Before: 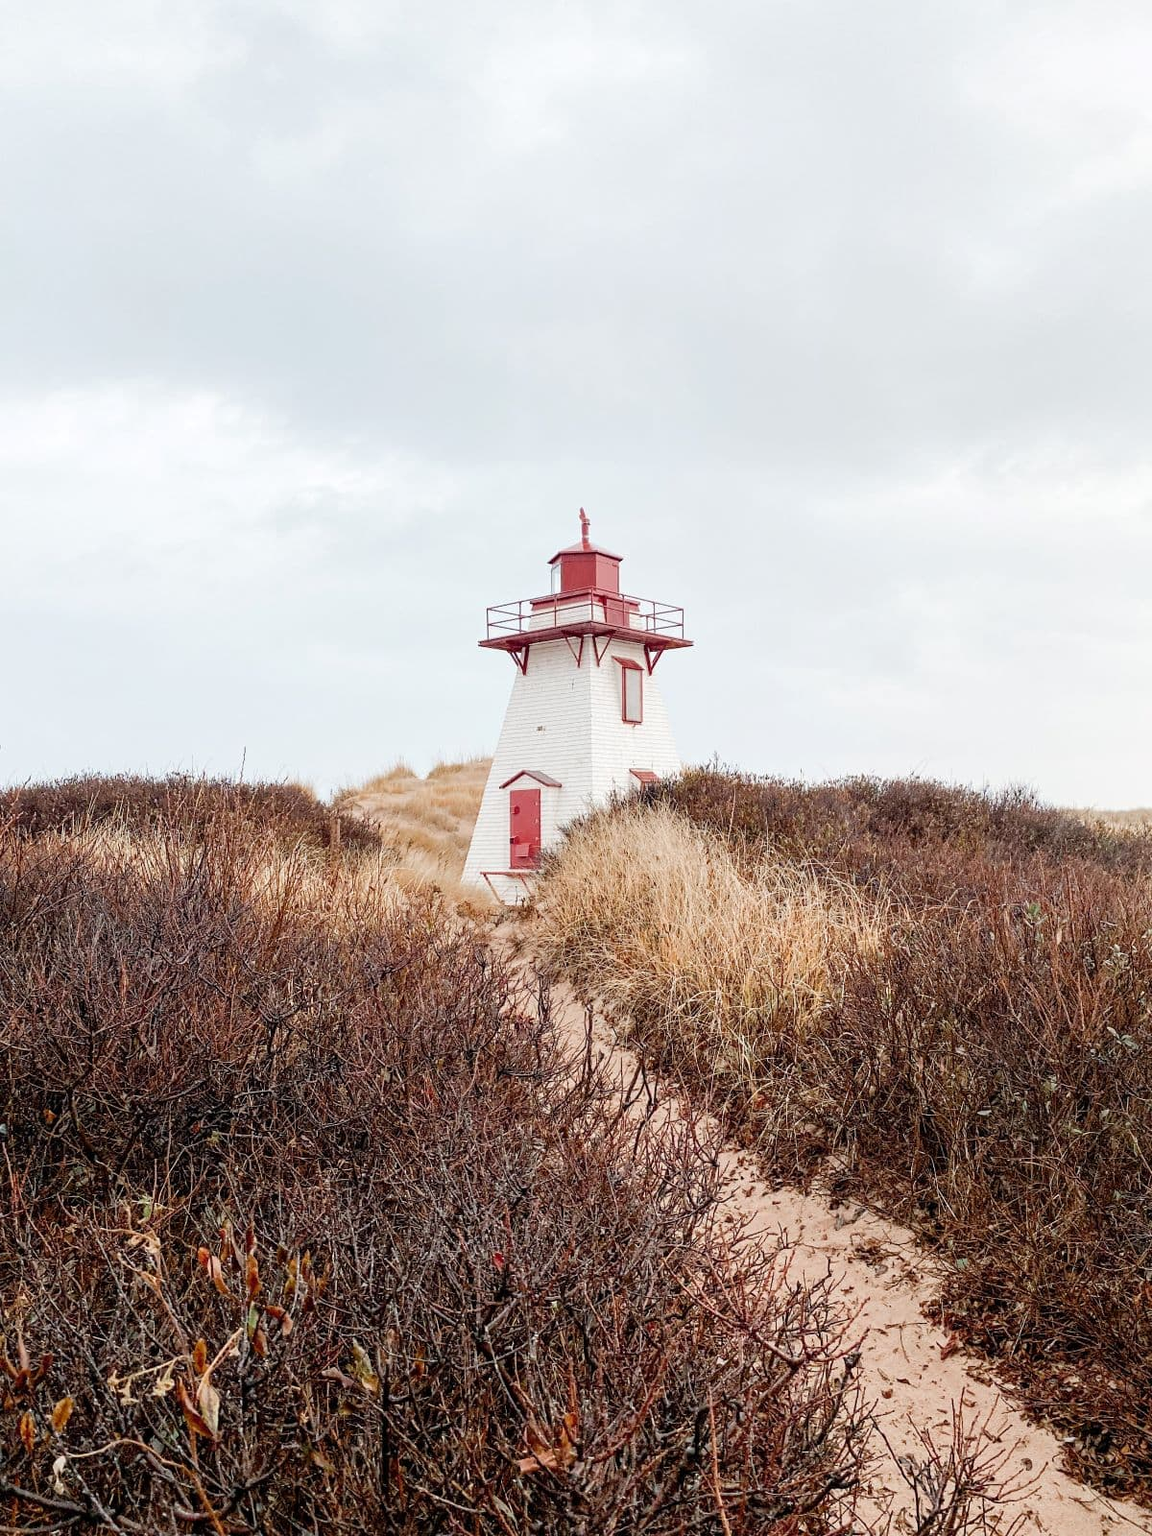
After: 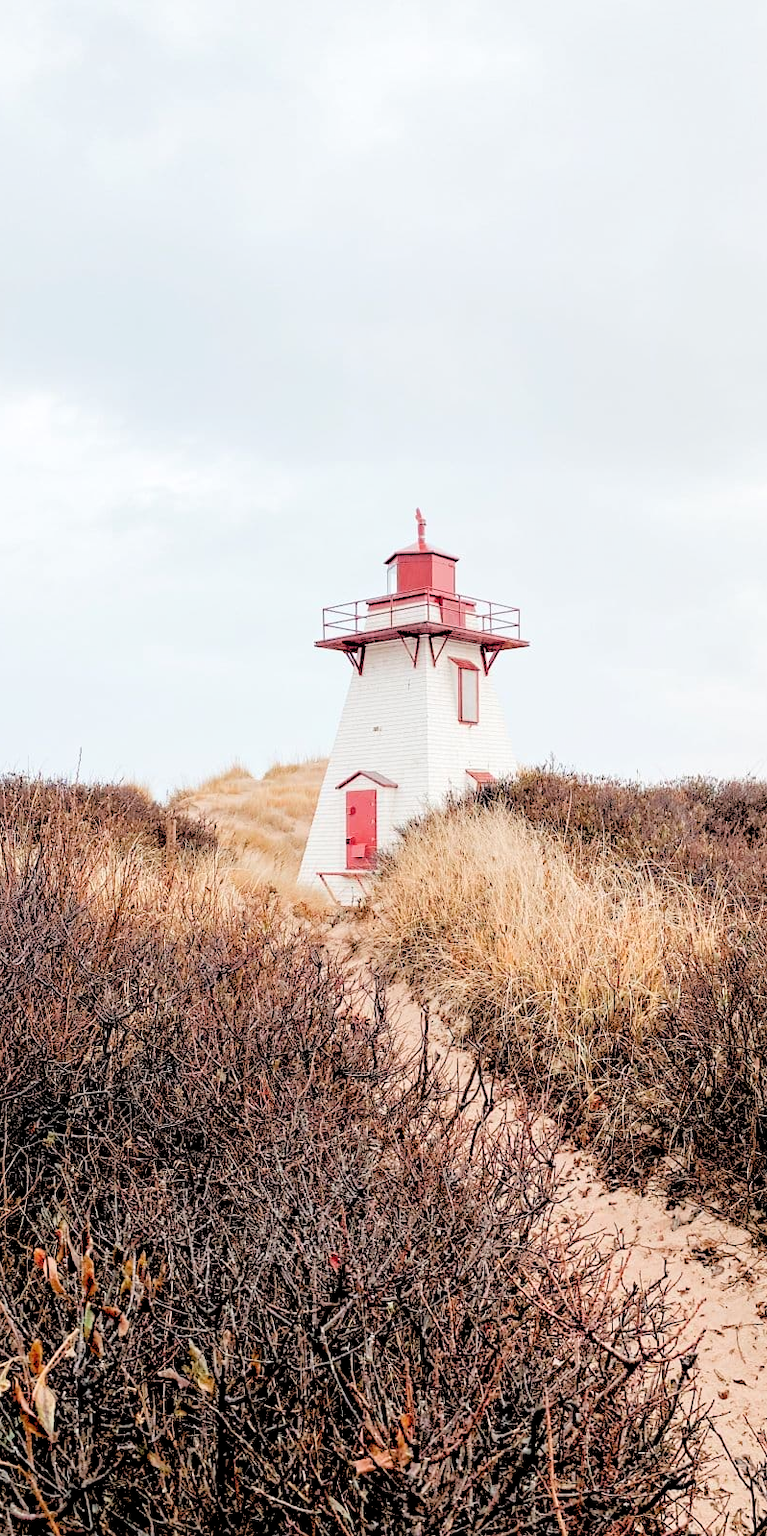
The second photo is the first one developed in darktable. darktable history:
rgb levels: levels [[0.027, 0.429, 0.996], [0, 0.5, 1], [0, 0.5, 1]]
crop and rotate: left 14.292%, right 19.041%
